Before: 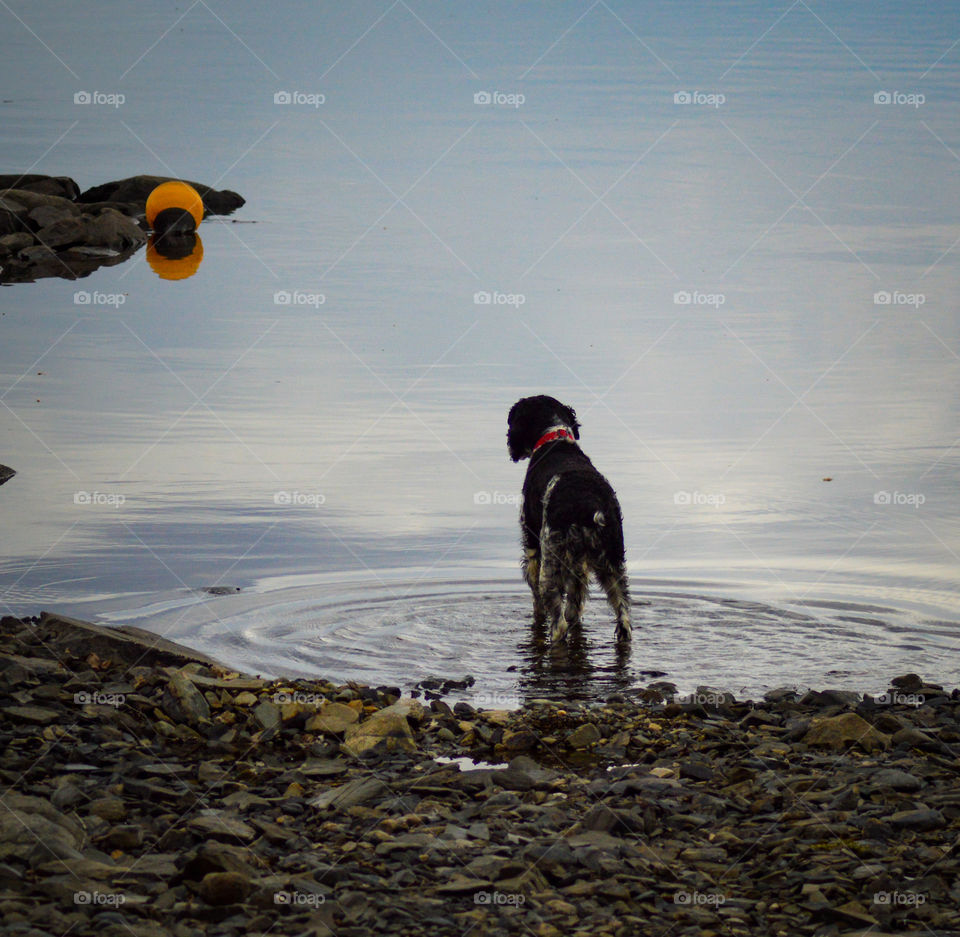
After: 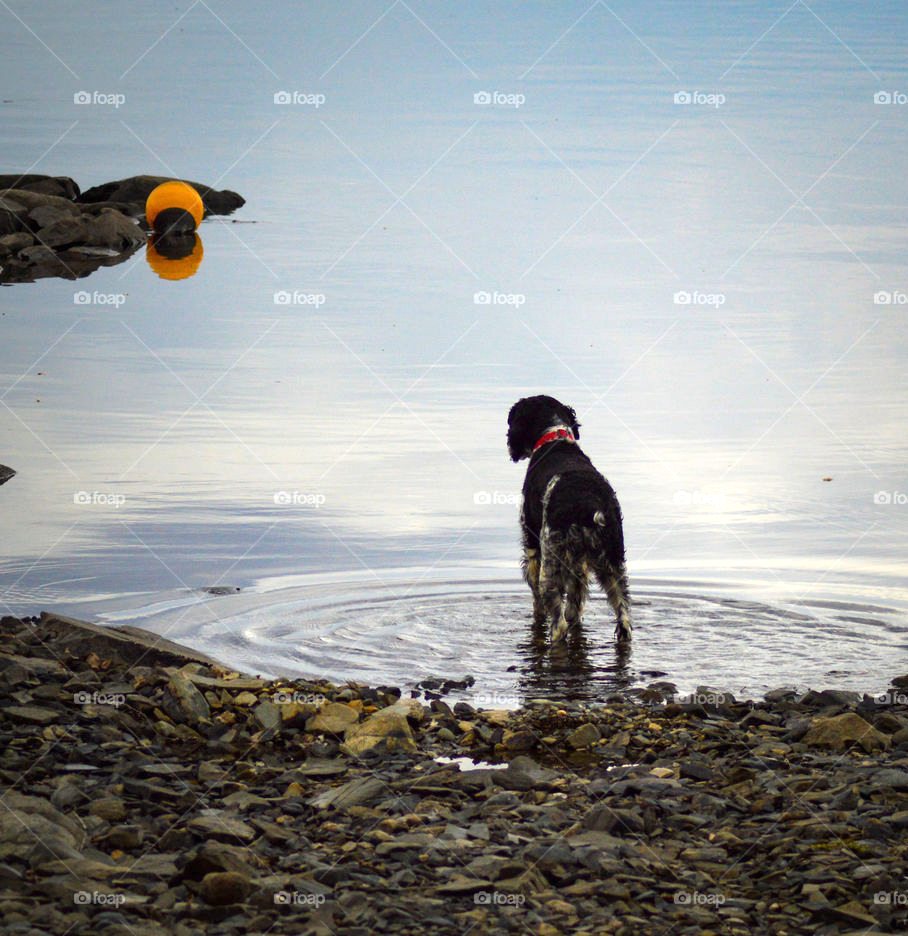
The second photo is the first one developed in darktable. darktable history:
crop and rotate: left 0%, right 5.365%
exposure: black level correction 0, exposure 0.691 EV, compensate highlight preservation false
